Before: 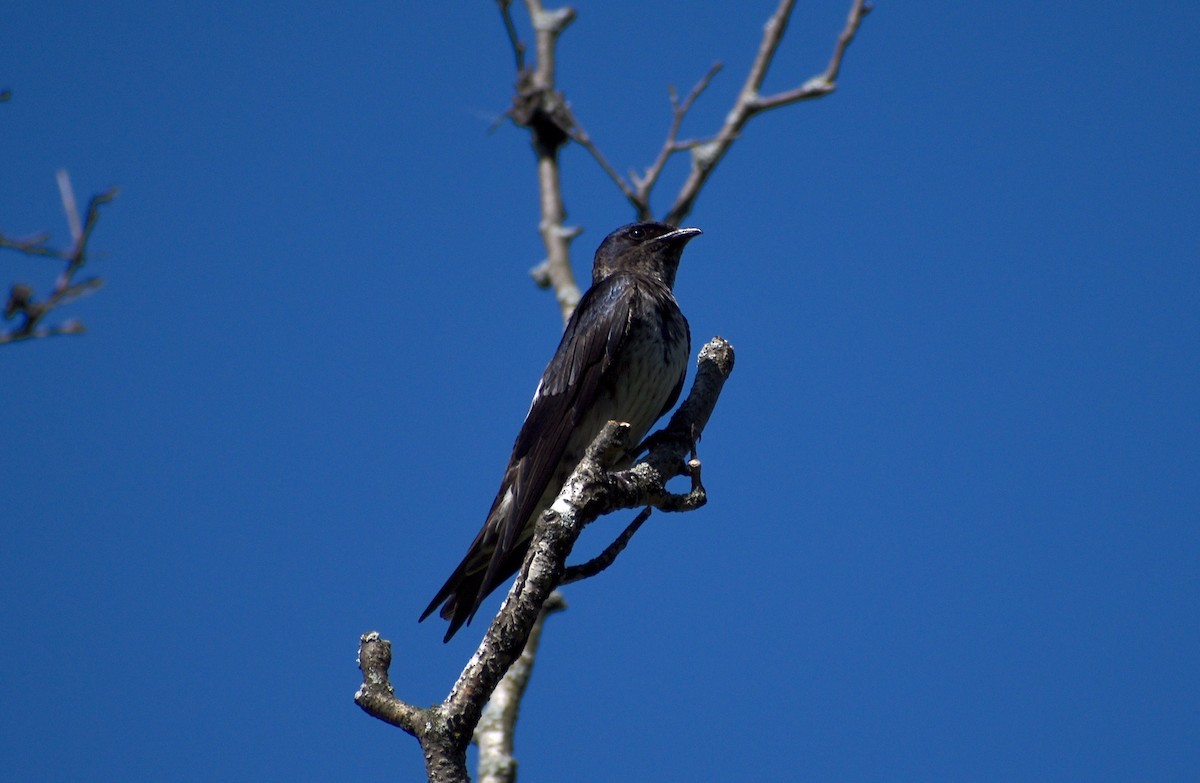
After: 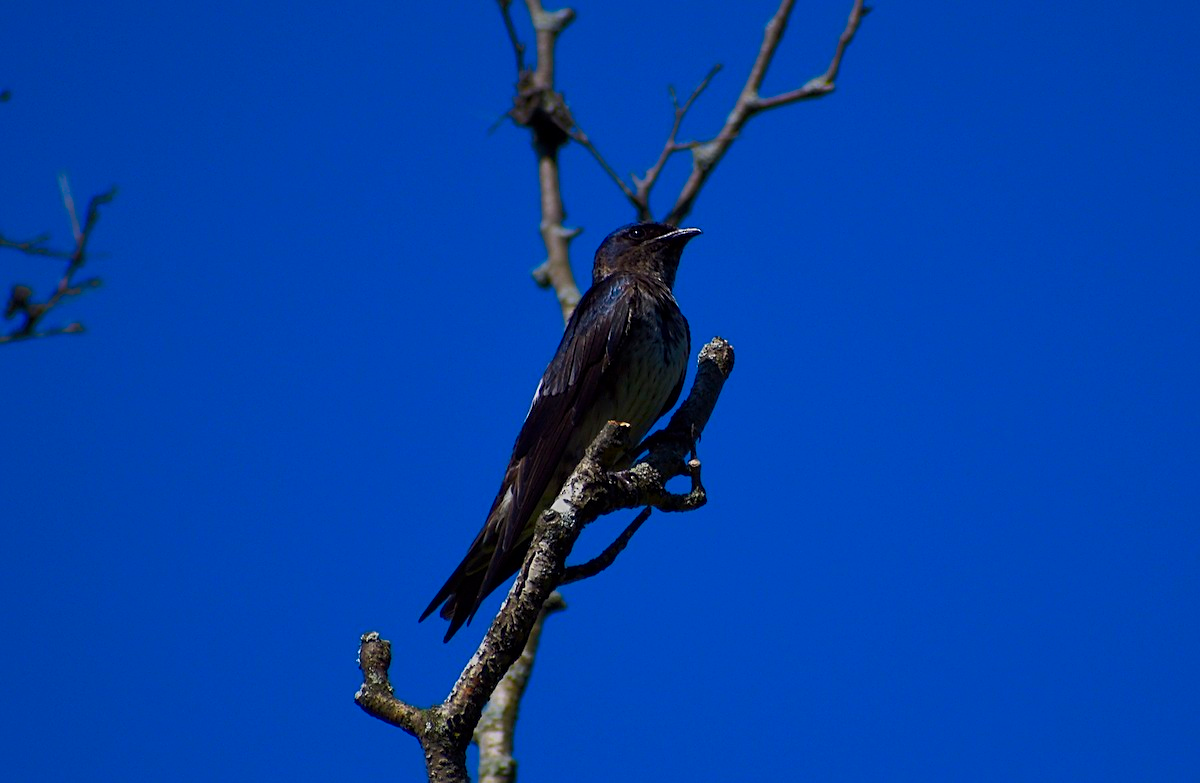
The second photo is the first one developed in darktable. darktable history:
exposure: exposure -0.962 EV, compensate highlight preservation false
sharpen: on, module defaults
color correction: highlights b* -0.035, saturation 2.11
